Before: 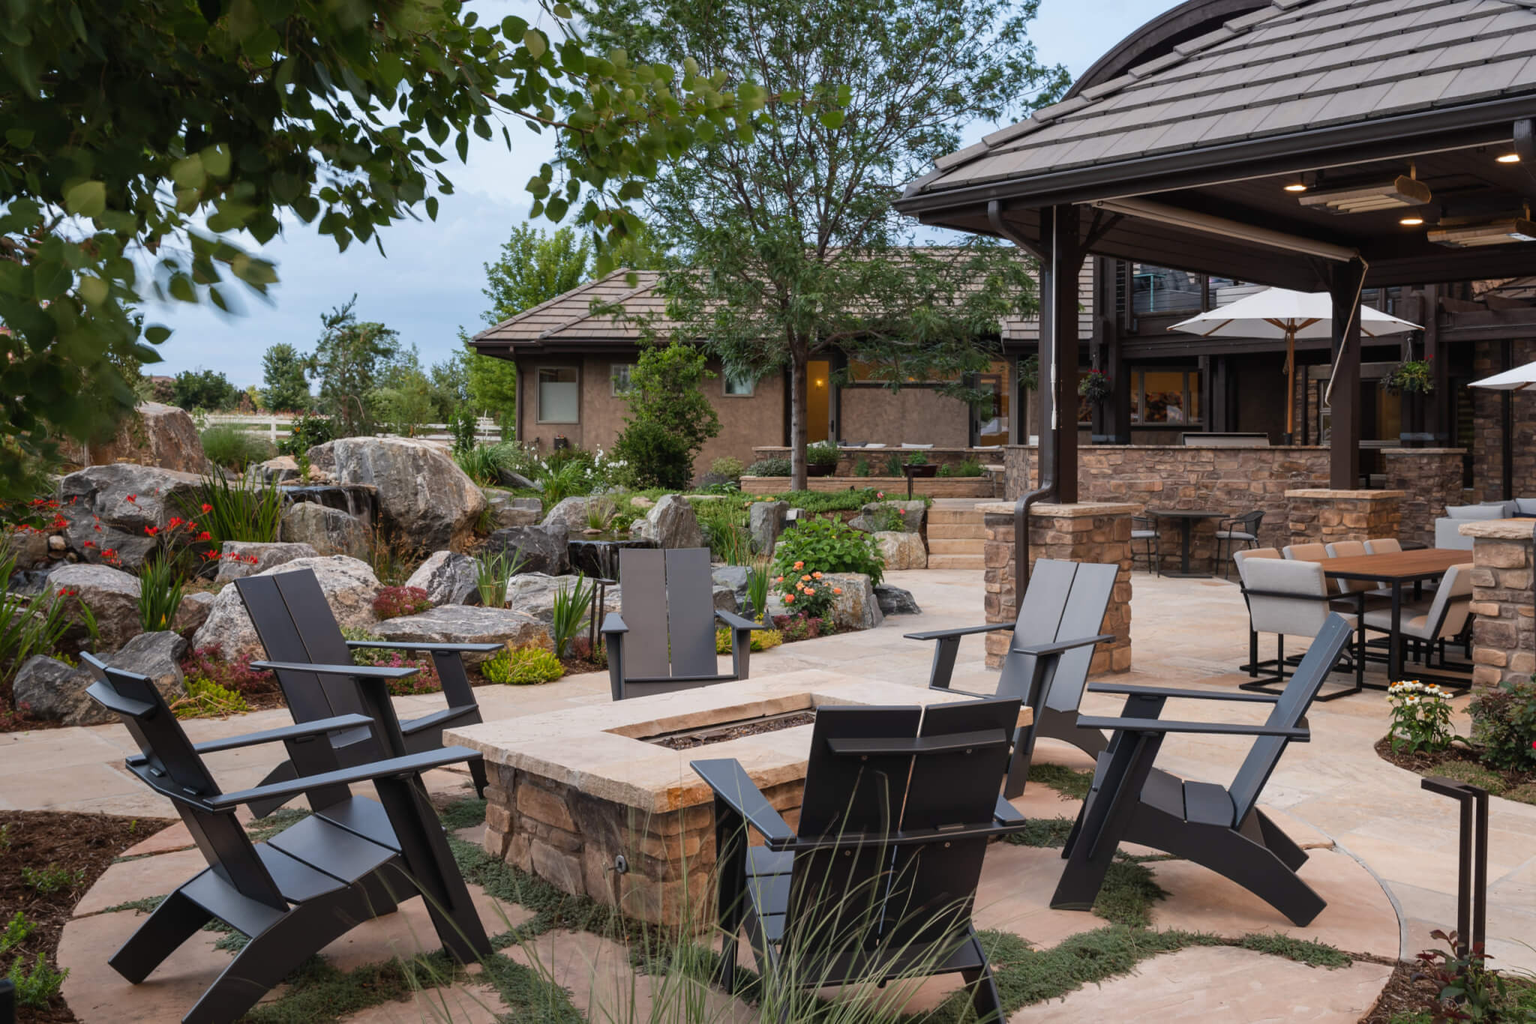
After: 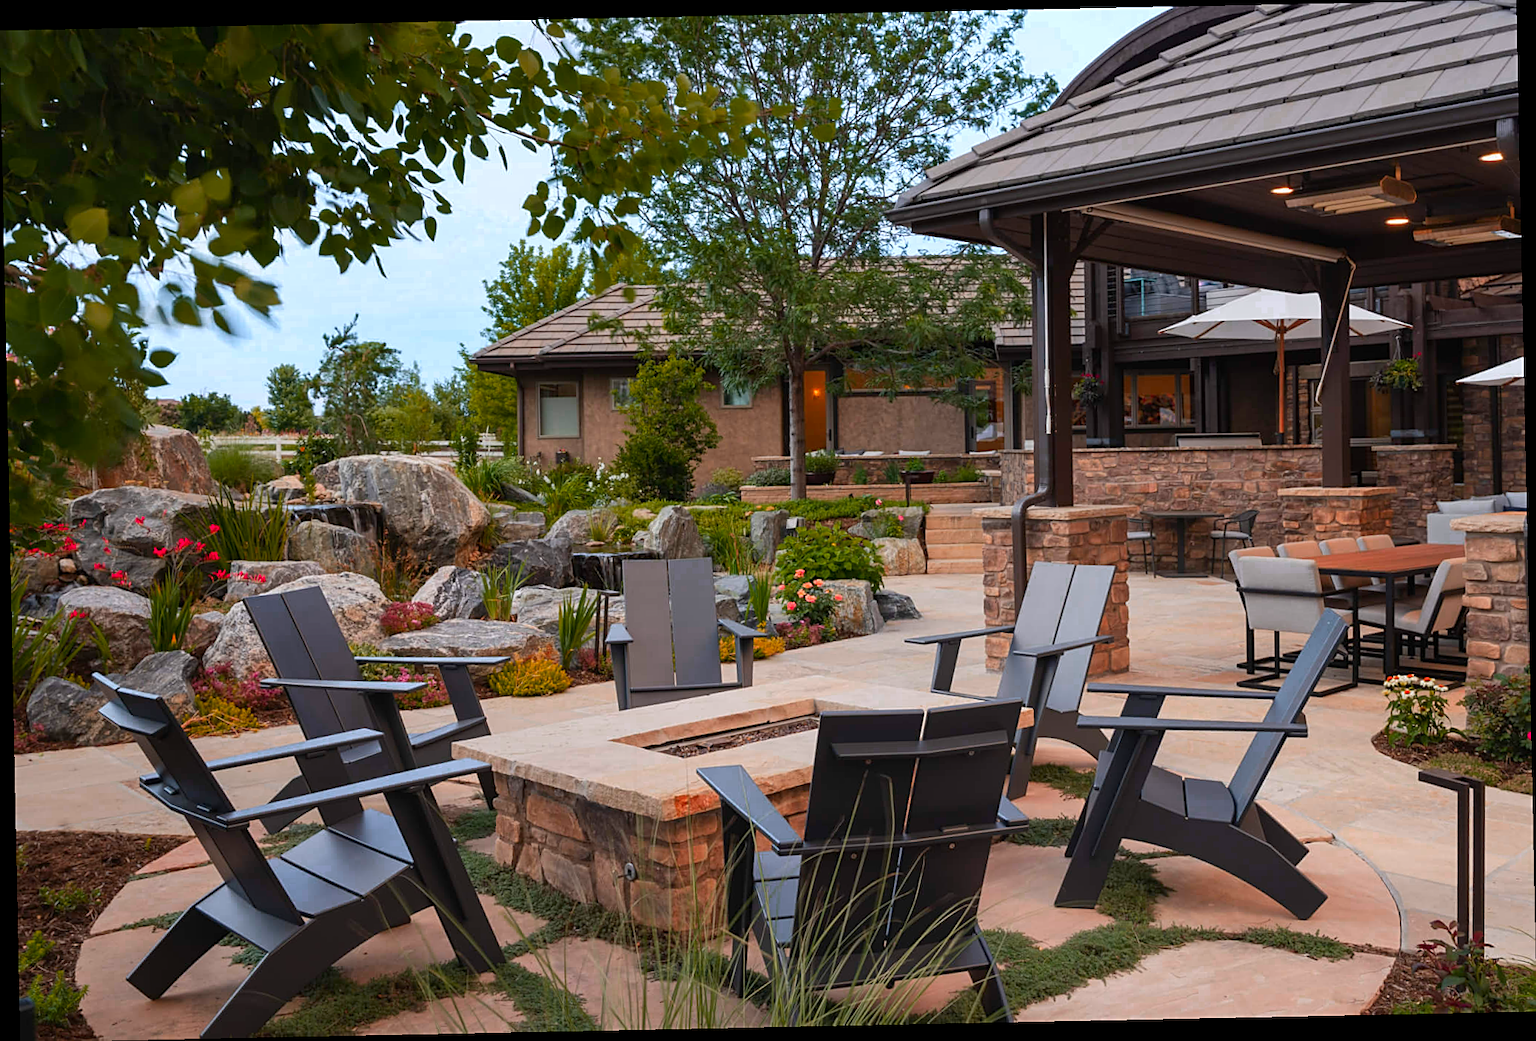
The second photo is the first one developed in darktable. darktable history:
color zones: curves: ch0 [(0.473, 0.374) (0.742, 0.784)]; ch1 [(0.354, 0.737) (0.742, 0.705)]; ch2 [(0.318, 0.421) (0.758, 0.532)]
sharpen: on, module defaults
shadows and highlights: shadows 25, white point adjustment -3, highlights -30
rotate and perspective: rotation -1.17°, automatic cropping off
white balance: emerald 1
